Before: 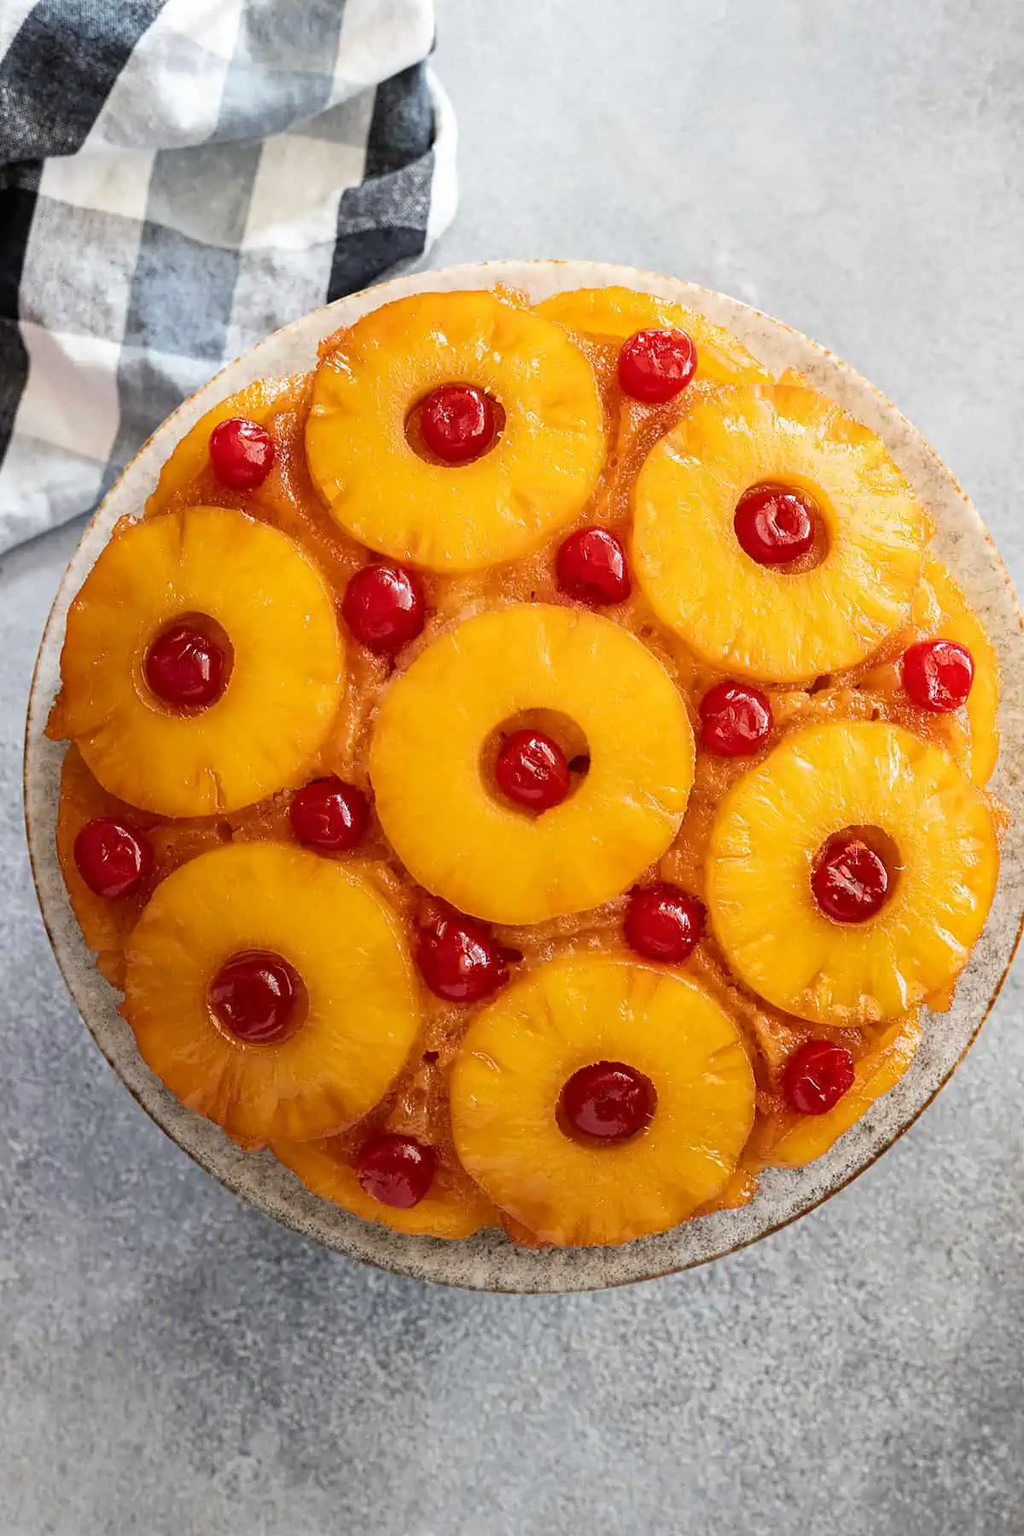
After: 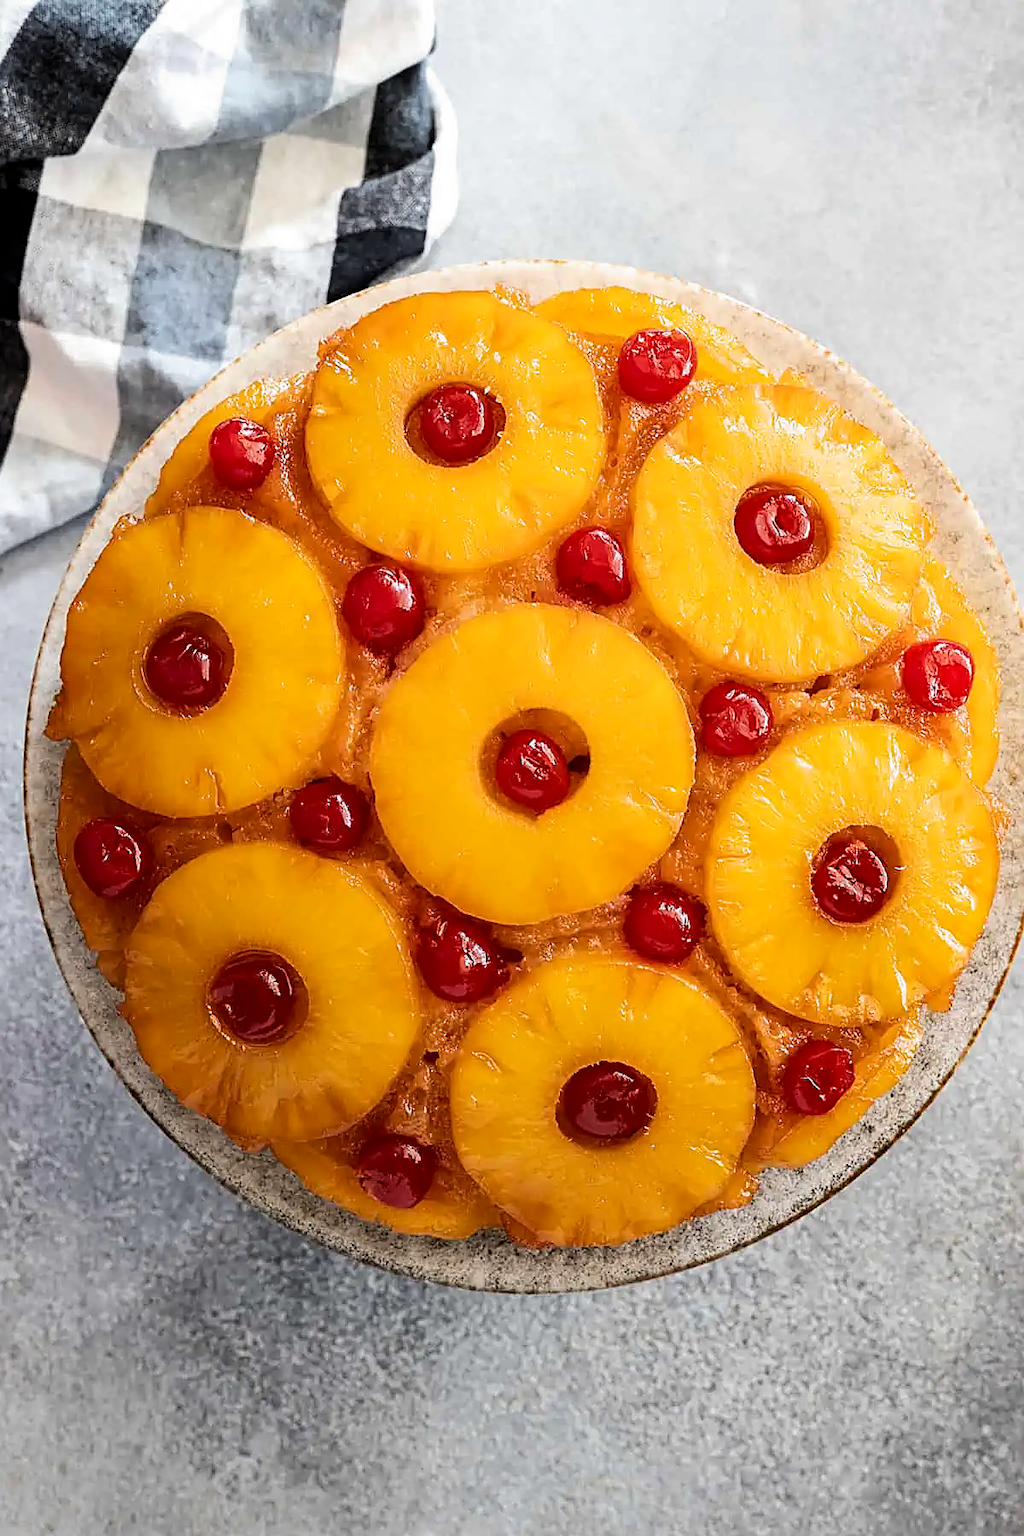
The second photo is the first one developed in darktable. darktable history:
sharpen: on, module defaults
tone equalizer: -8 EV -0.417 EV, -7 EV -0.389 EV, -6 EV -0.333 EV, -5 EV -0.222 EV, -3 EV 0.222 EV, -2 EV 0.333 EV, -1 EV 0.389 EV, +0 EV 0.417 EV, edges refinement/feathering 500, mask exposure compensation -1.57 EV, preserve details no
white balance: emerald 1
exposure: black level correction 0.001, exposure -0.2 EV, compensate highlight preservation false
filmic rgb: middle gray luminance 18.42%, black relative exposure -11.45 EV, white relative exposure 2.55 EV, threshold 6 EV, target black luminance 0%, hardness 8.41, latitude 99%, contrast 1.084, shadows ↔ highlights balance 0.505%, add noise in highlights 0, preserve chrominance max RGB, color science v3 (2019), use custom middle-gray values true, iterations of high-quality reconstruction 0, contrast in highlights soft, enable highlight reconstruction true
